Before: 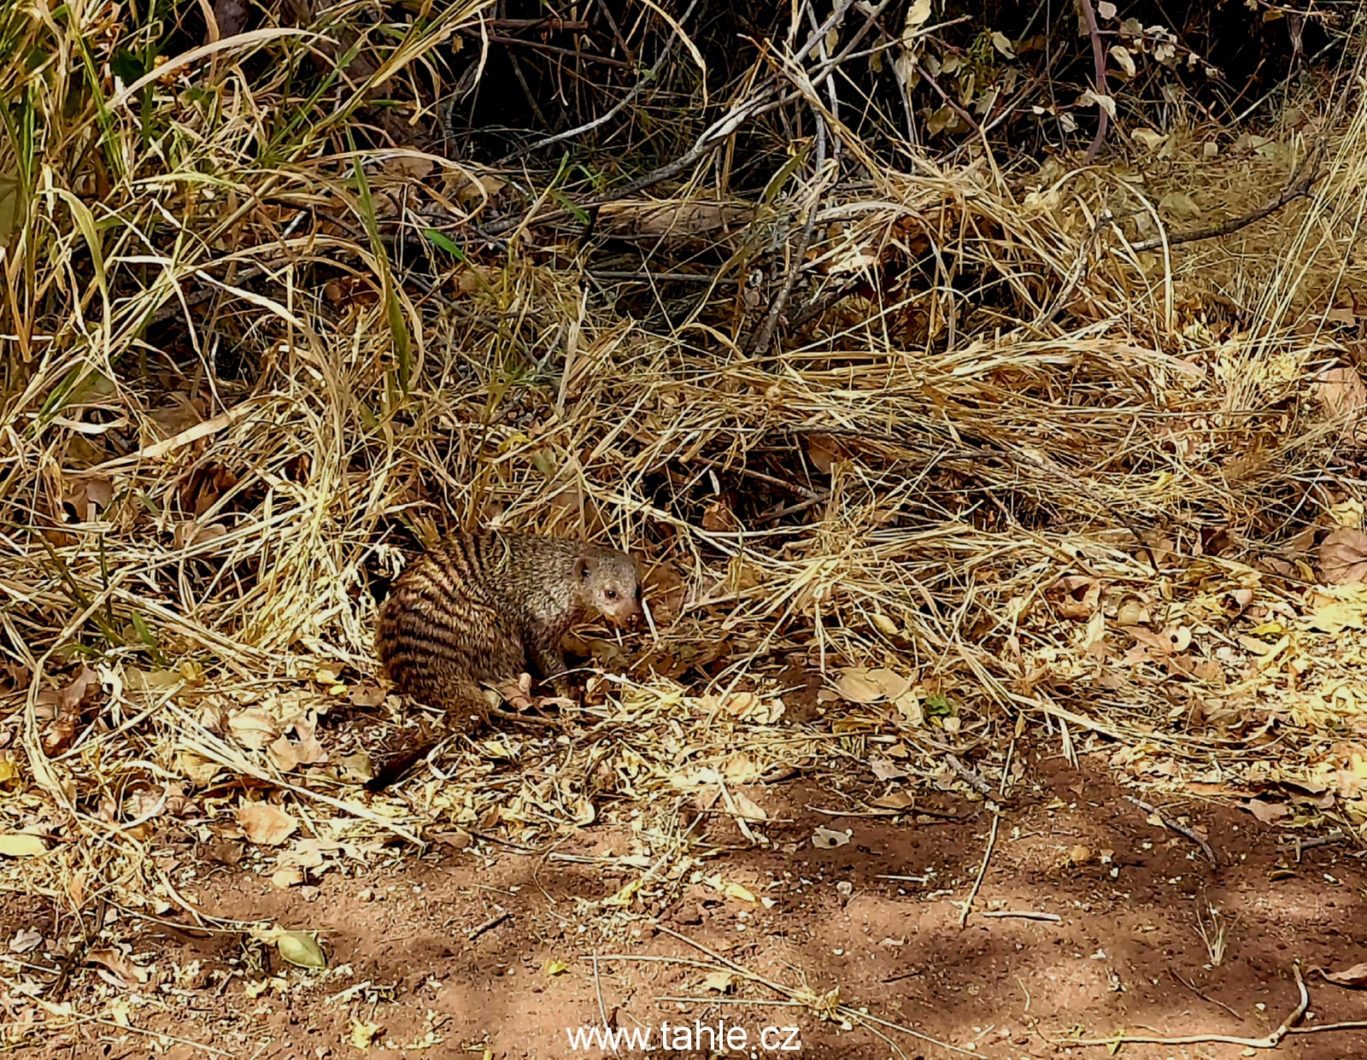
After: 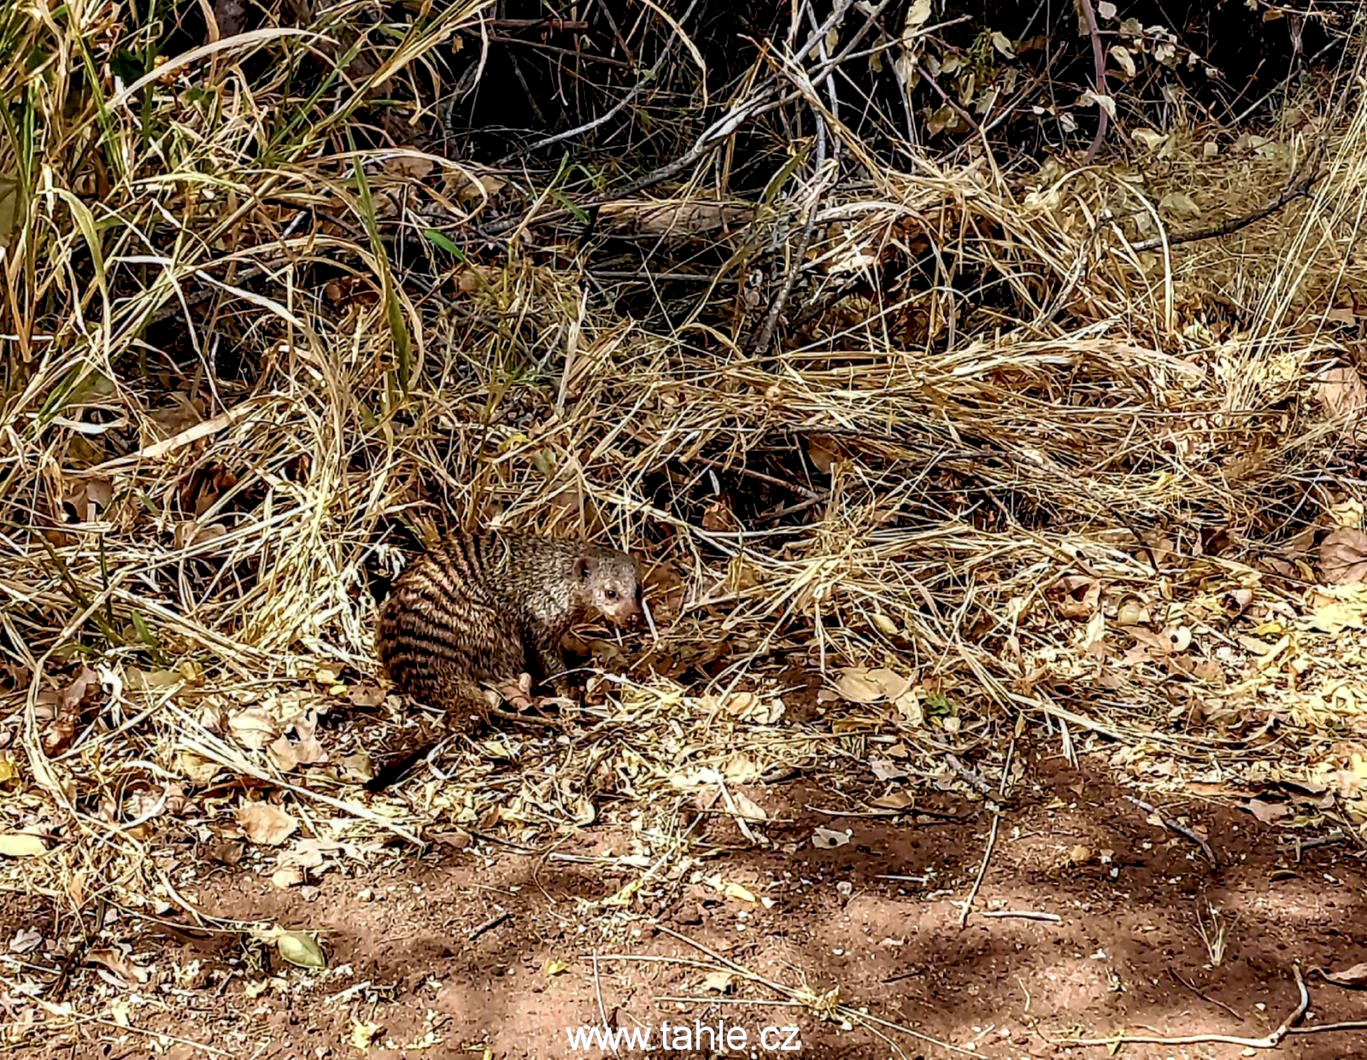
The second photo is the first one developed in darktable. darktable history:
local contrast: highlights 60%, shadows 63%, detail 160%
color calibration: illuminant as shot in camera, x 0.358, y 0.373, temperature 4628.91 K
